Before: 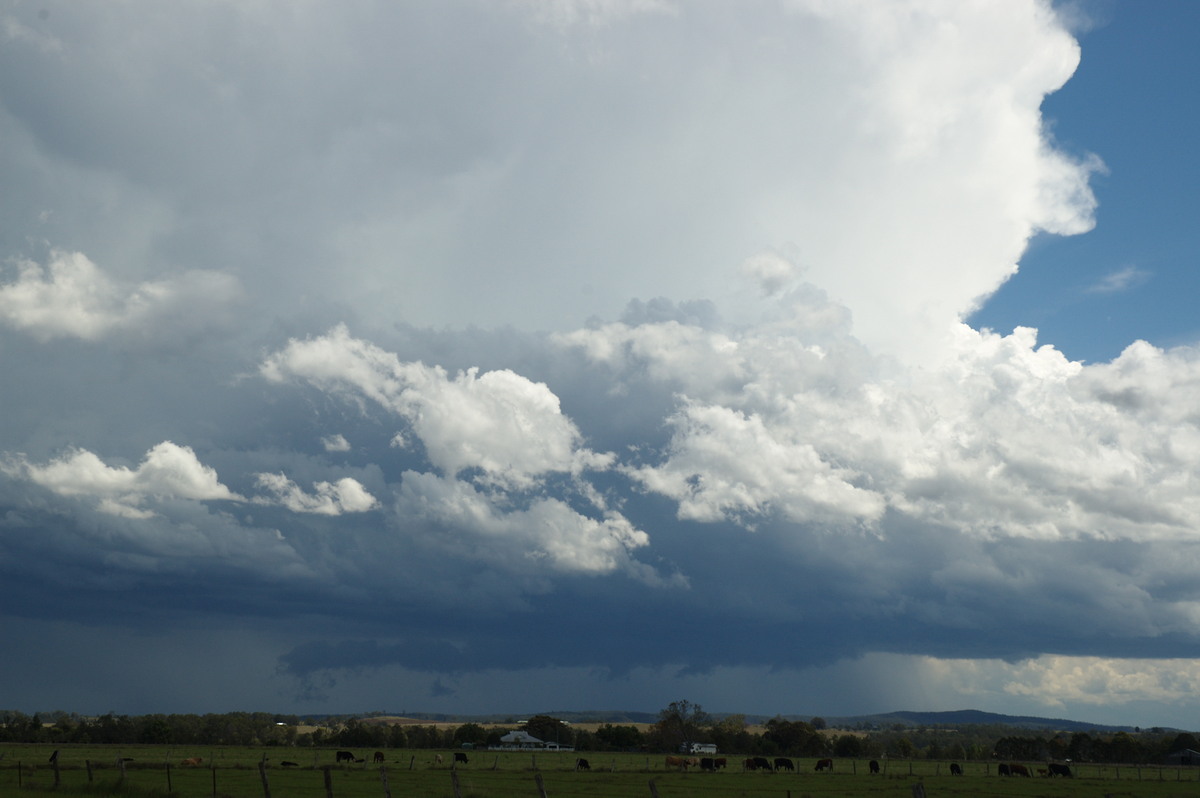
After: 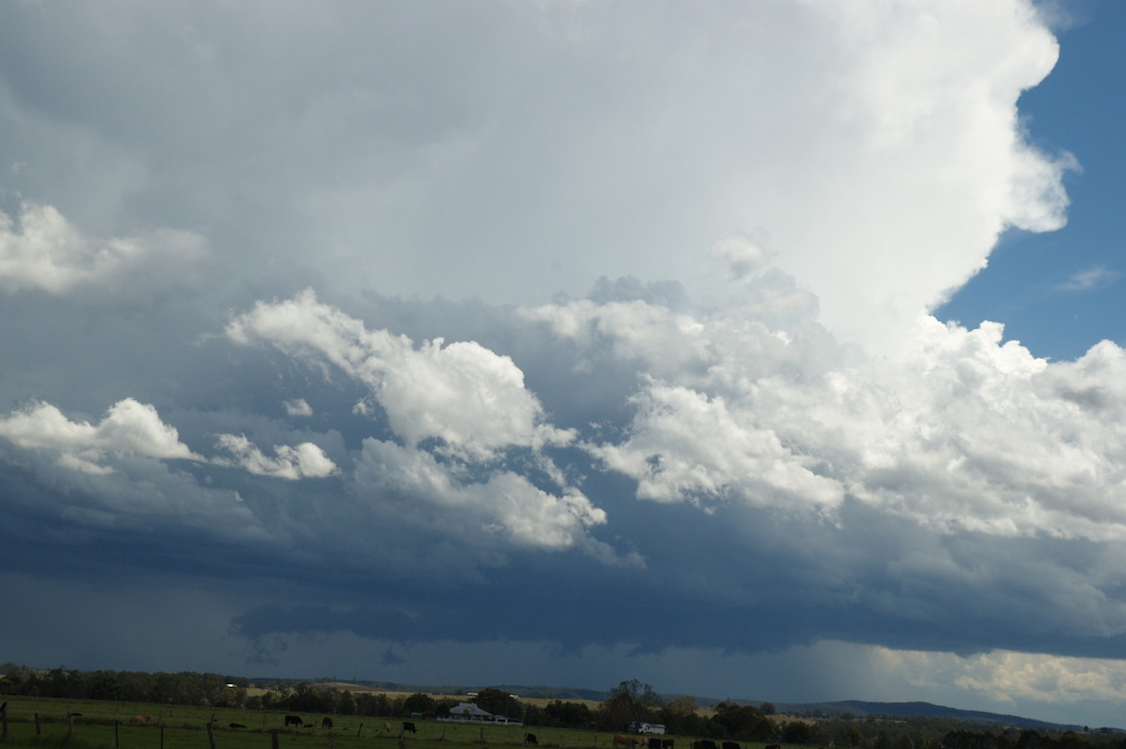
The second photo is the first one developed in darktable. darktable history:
crop and rotate: angle -2.52°
base curve: preserve colors none
